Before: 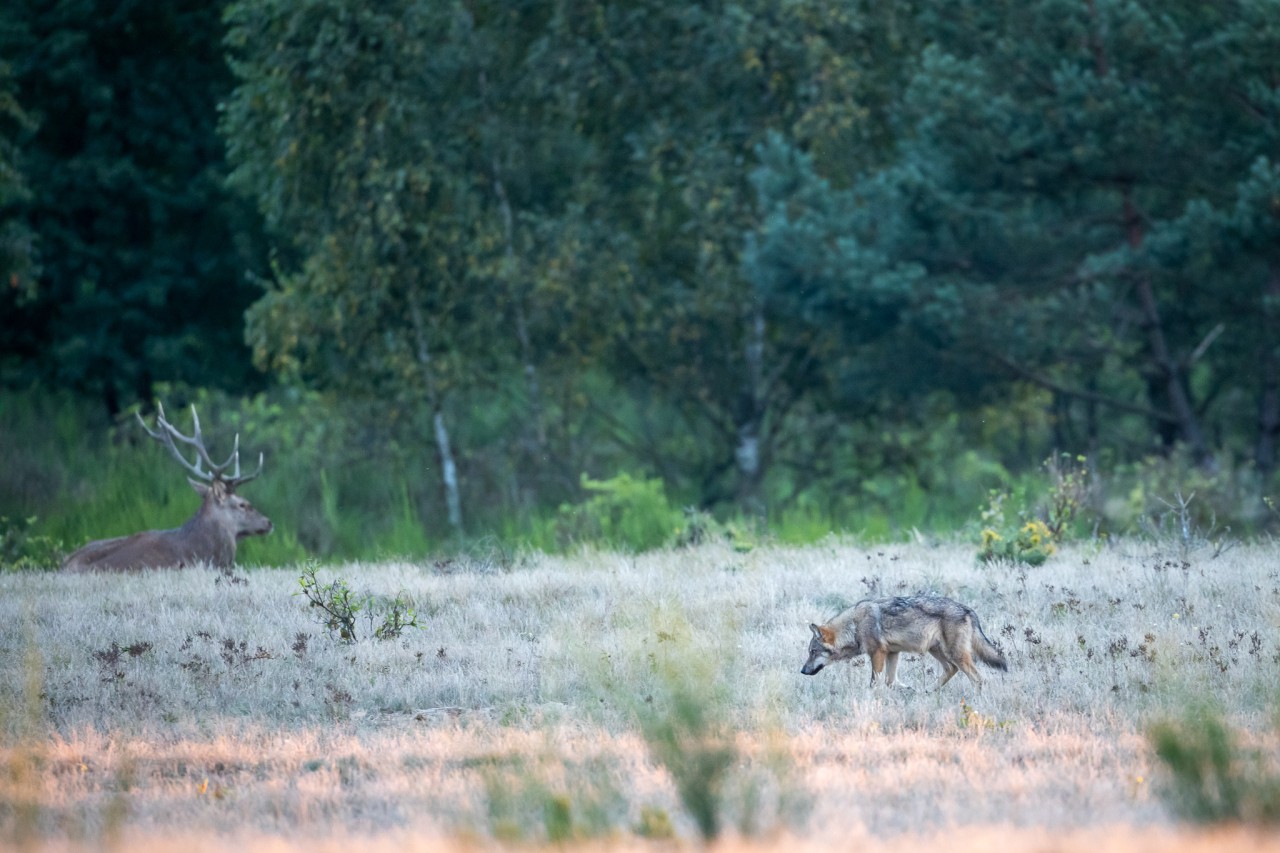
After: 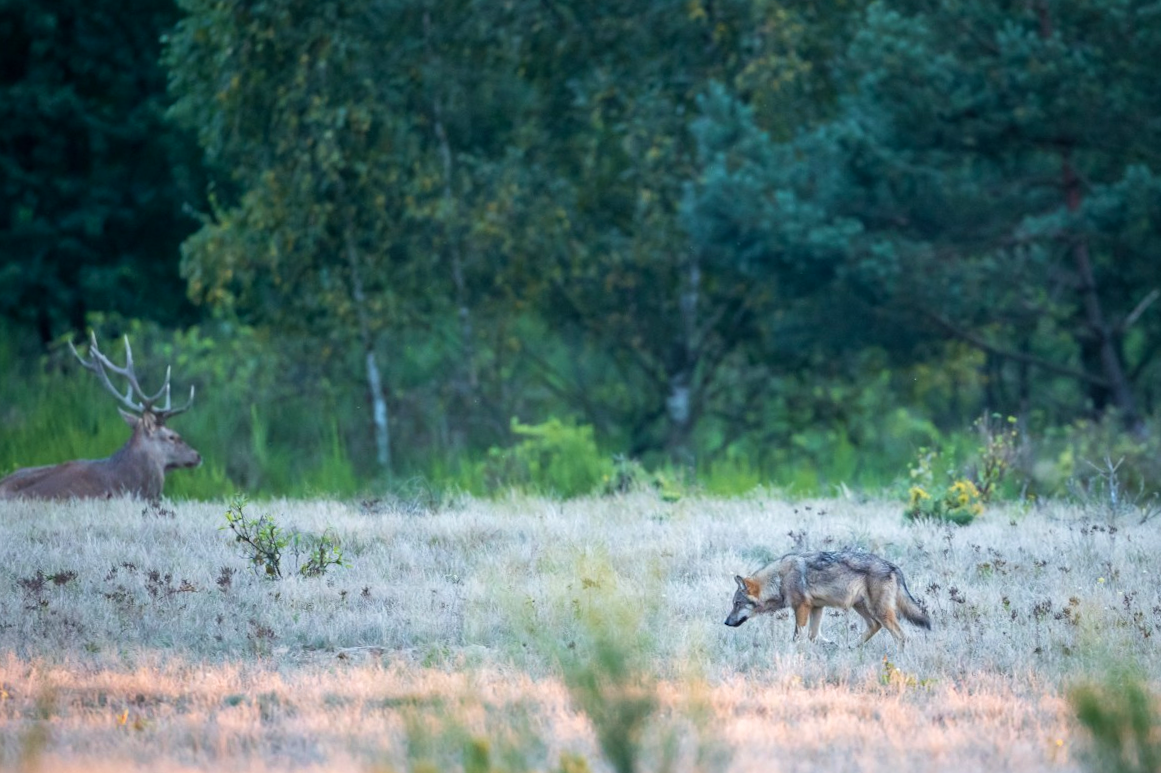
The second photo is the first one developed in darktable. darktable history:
crop and rotate: angle -1.96°, left 3.097%, top 4.154%, right 1.586%, bottom 0.529%
velvia: on, module defaults
